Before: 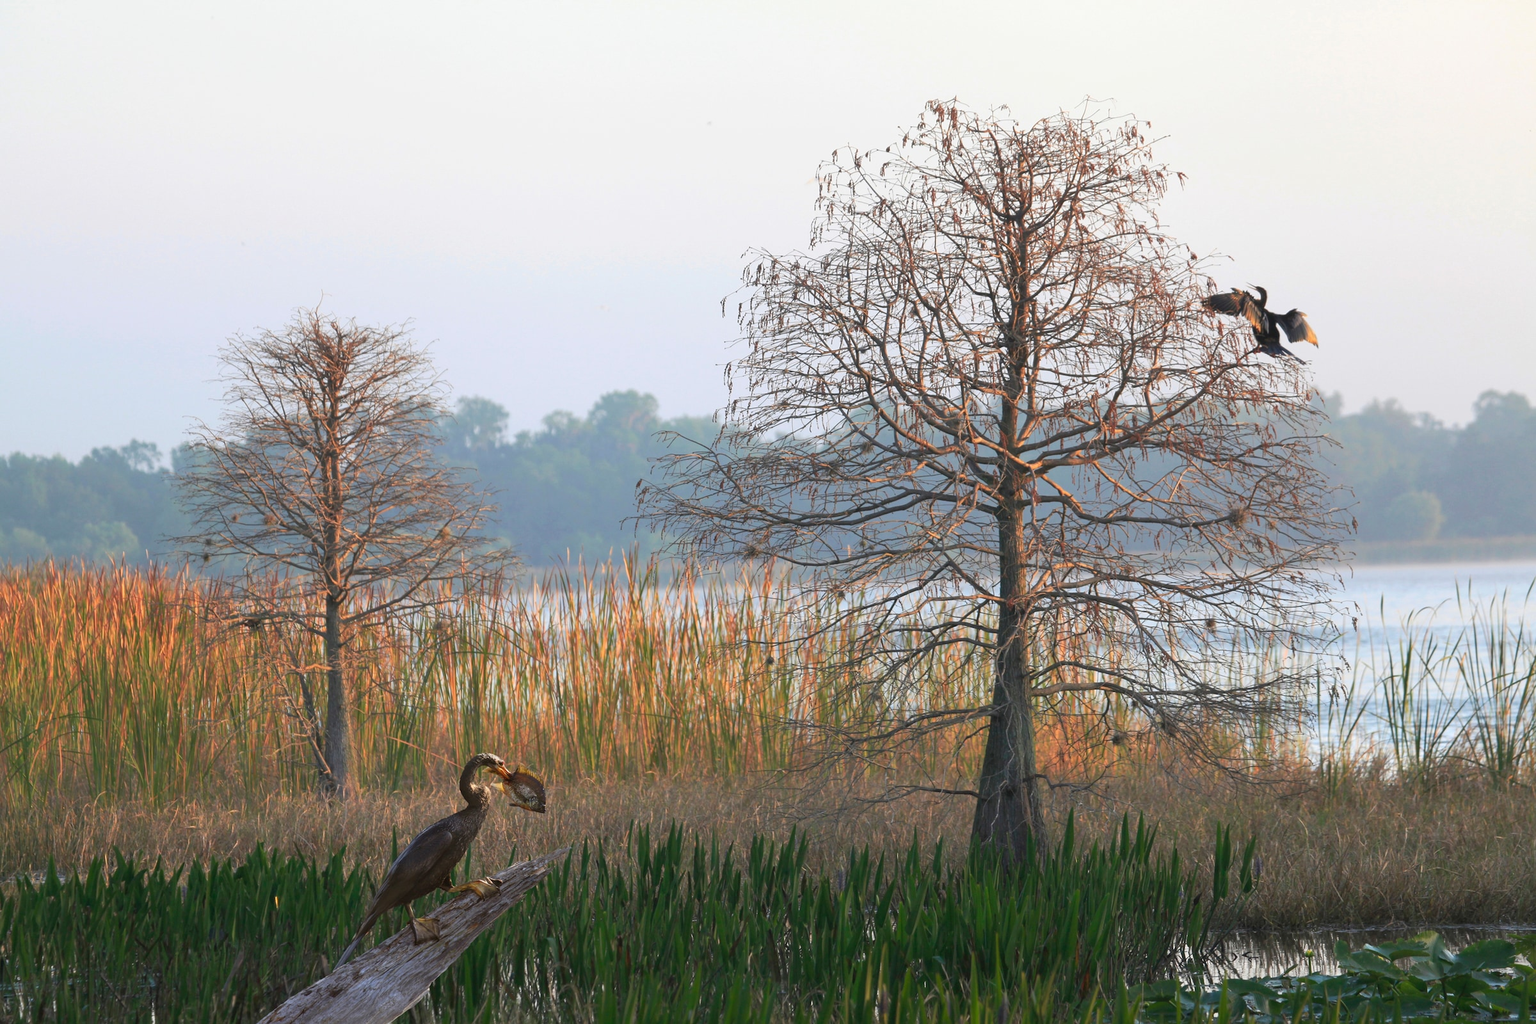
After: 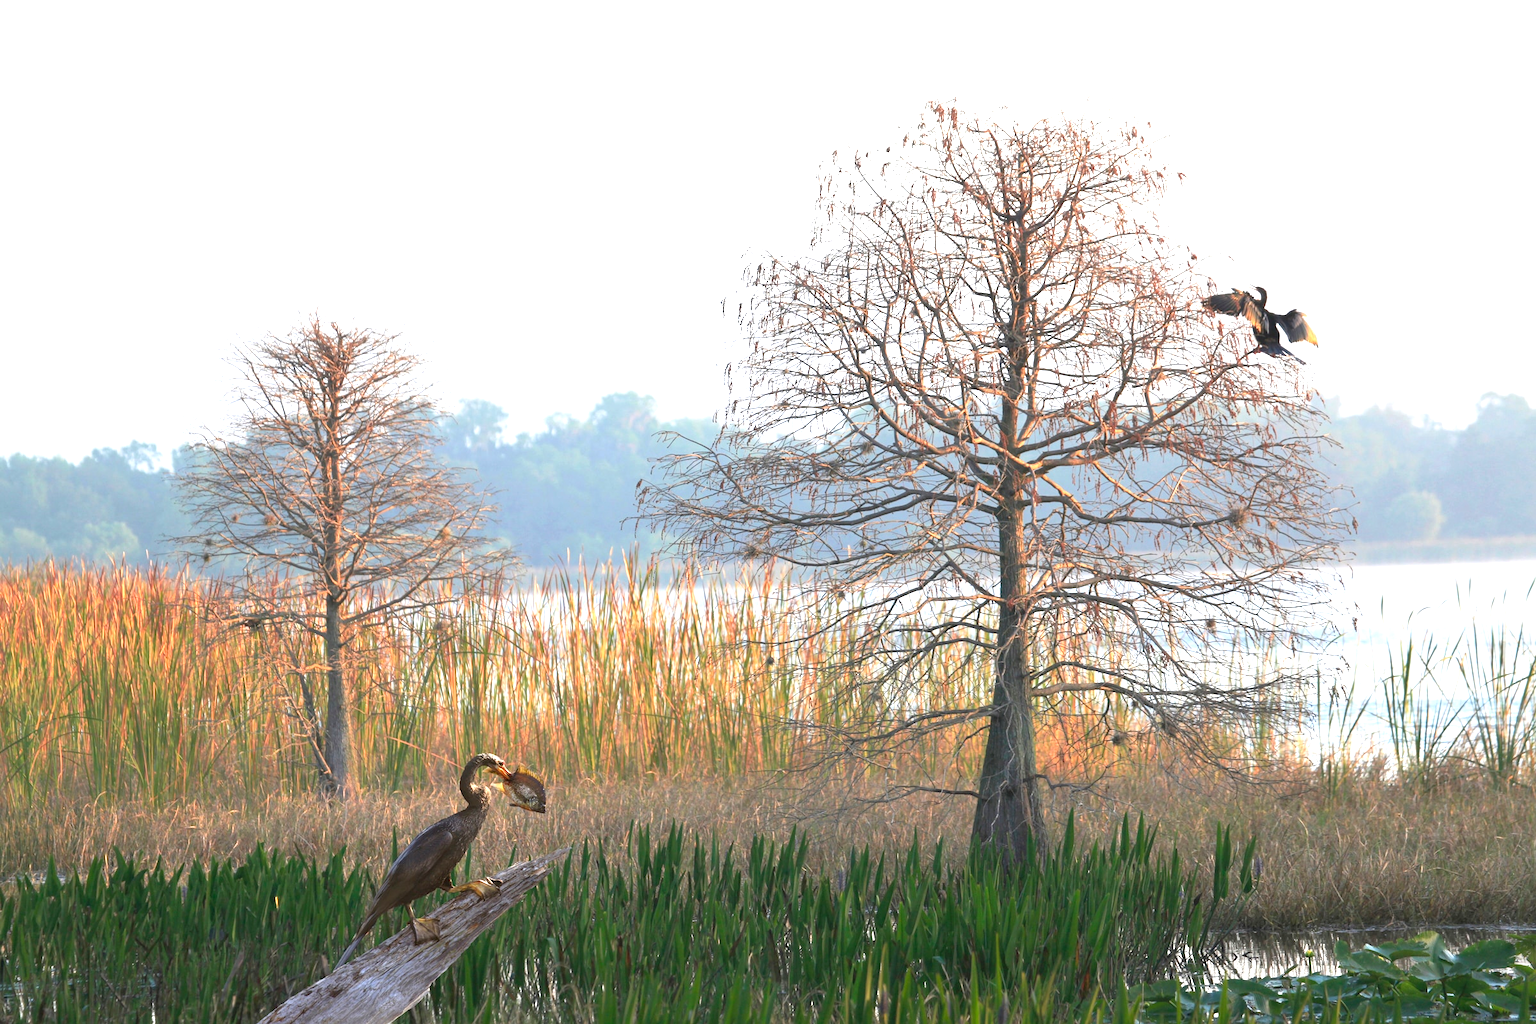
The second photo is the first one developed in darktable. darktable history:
exposure: black level correction 0.001, exposure 0.958 EV, compensate highlight preservation false
